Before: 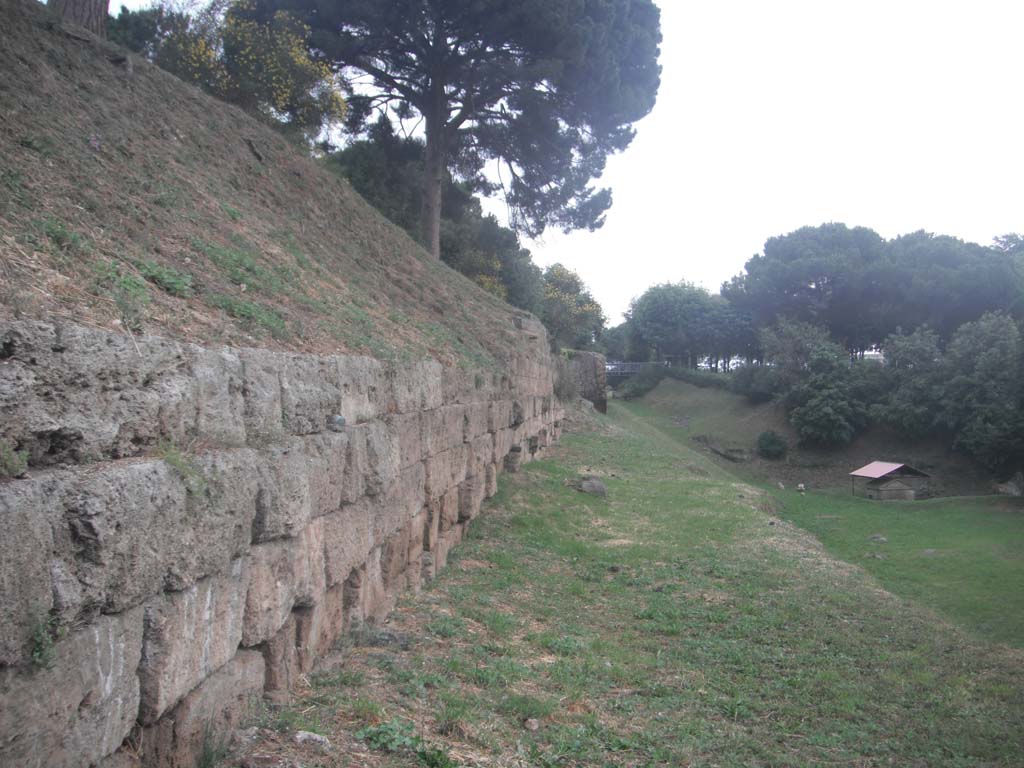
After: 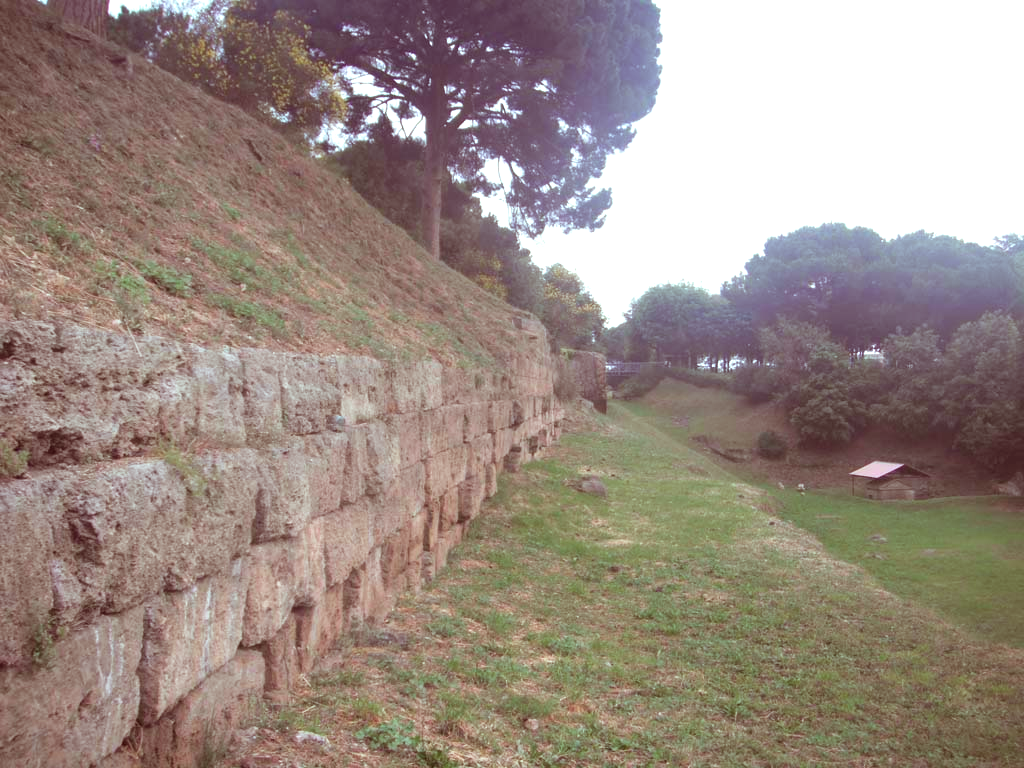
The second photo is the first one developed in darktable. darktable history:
velvia: on, module defaults
color correction: highlights a* -7.21, highlights b* -0.22, shadows a* 20.62, shadows b* 11
exposure: exposure 0.373 EV, compensate highlight preservation false
